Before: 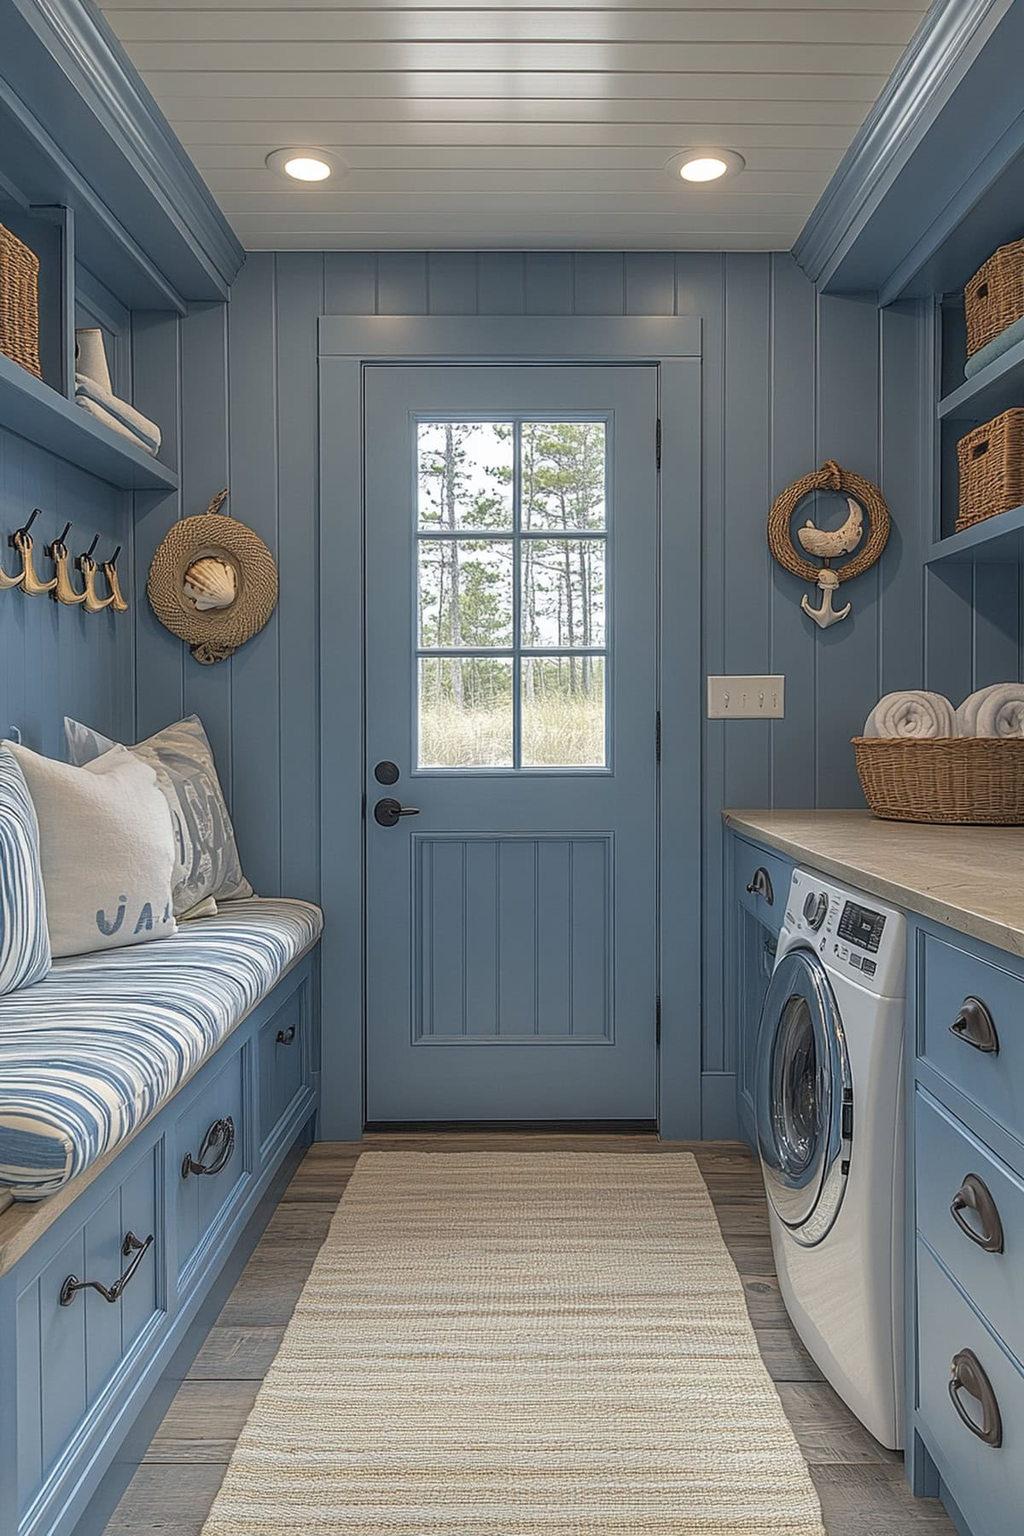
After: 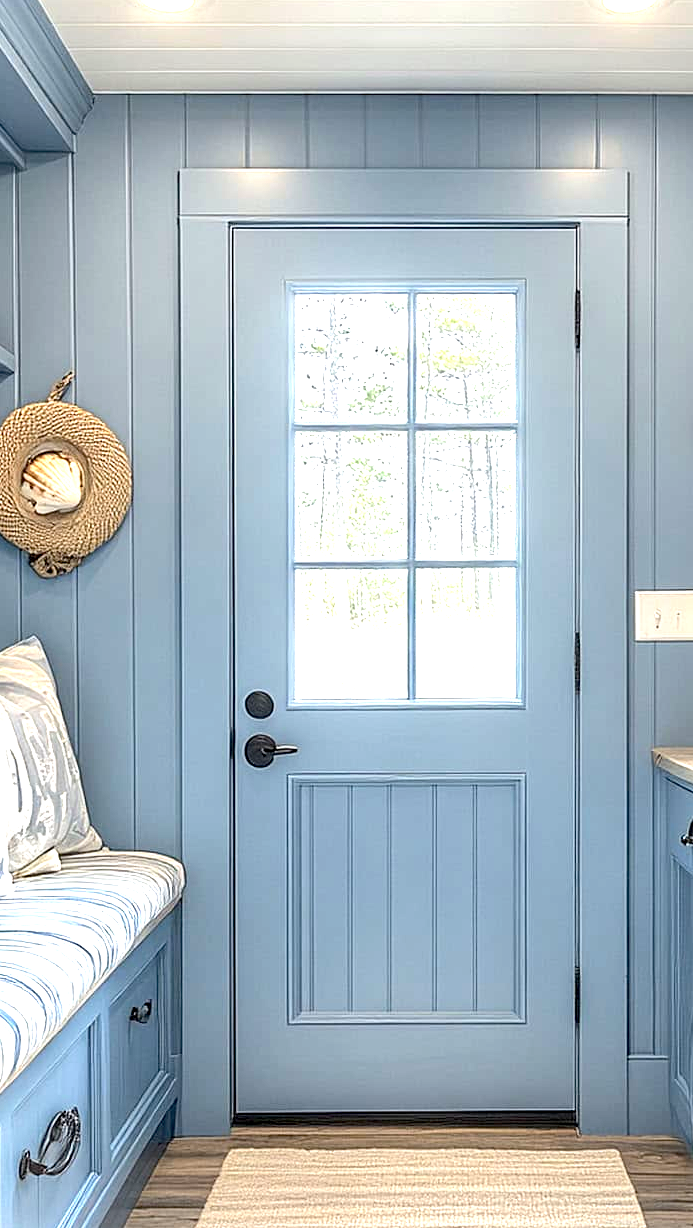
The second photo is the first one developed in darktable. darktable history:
tone equalizer: -8 EV -0.417 EV, -7 EV -0.389 EV, -6 EV -0.333 EV, -5 EV -0.222 EV, -3 EV 0.222 EV, -2 EV 0.333 EV, -1 EV 0.389 EV, +0 EV 0.417 EV, edges refinement/feathering 500, mask exposure compensation -1.57 EV, preserve details no
crop: left 16.202%, top 11.208%, right 26.045%, bottom 20.557%
exposure: black level correction 0.009, exposure 1.425 EV, compensate highlight preservation false
